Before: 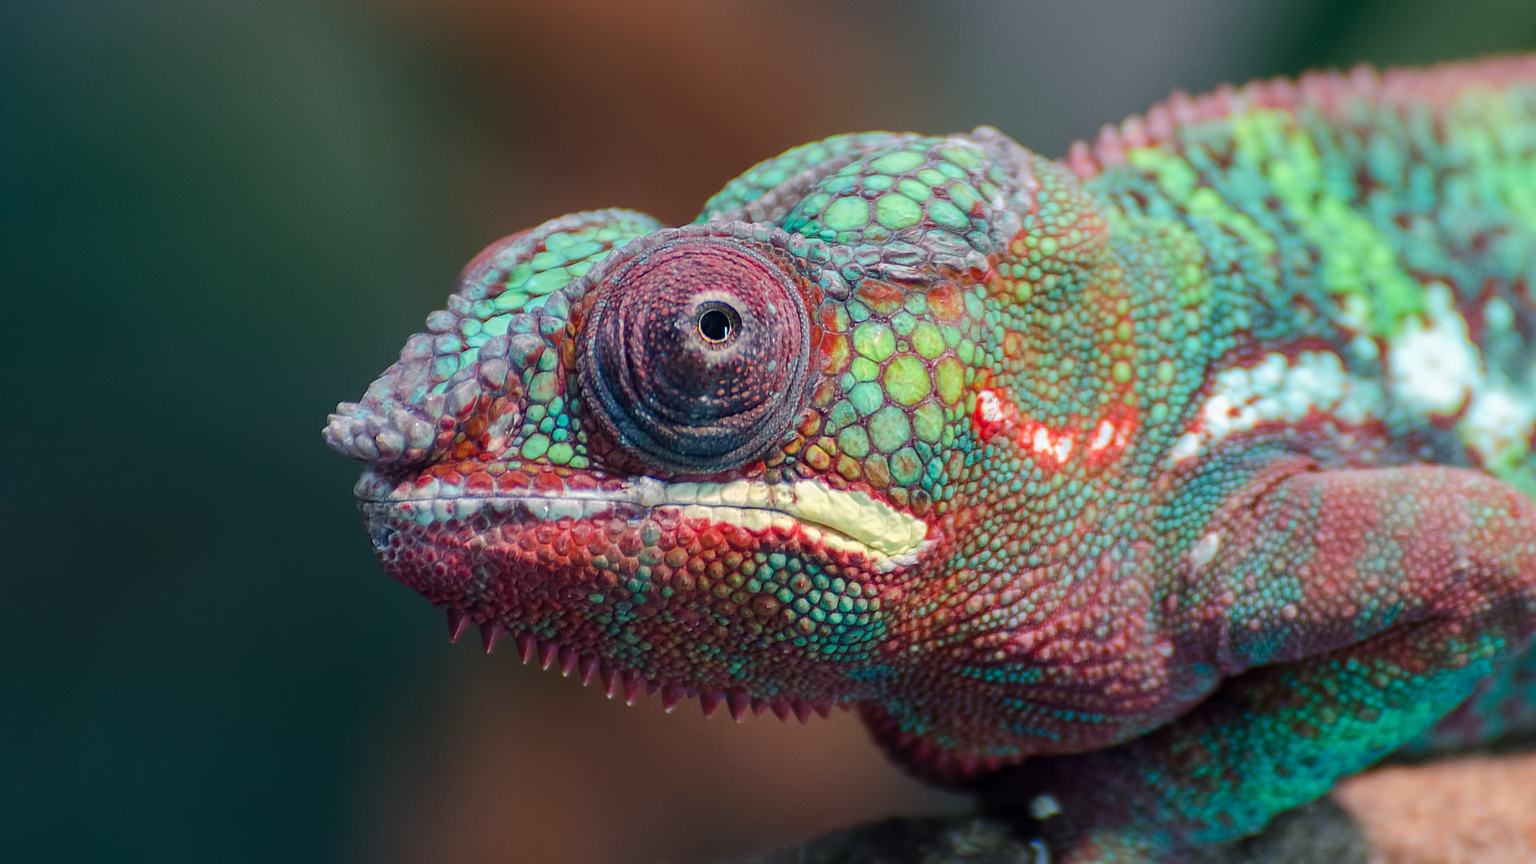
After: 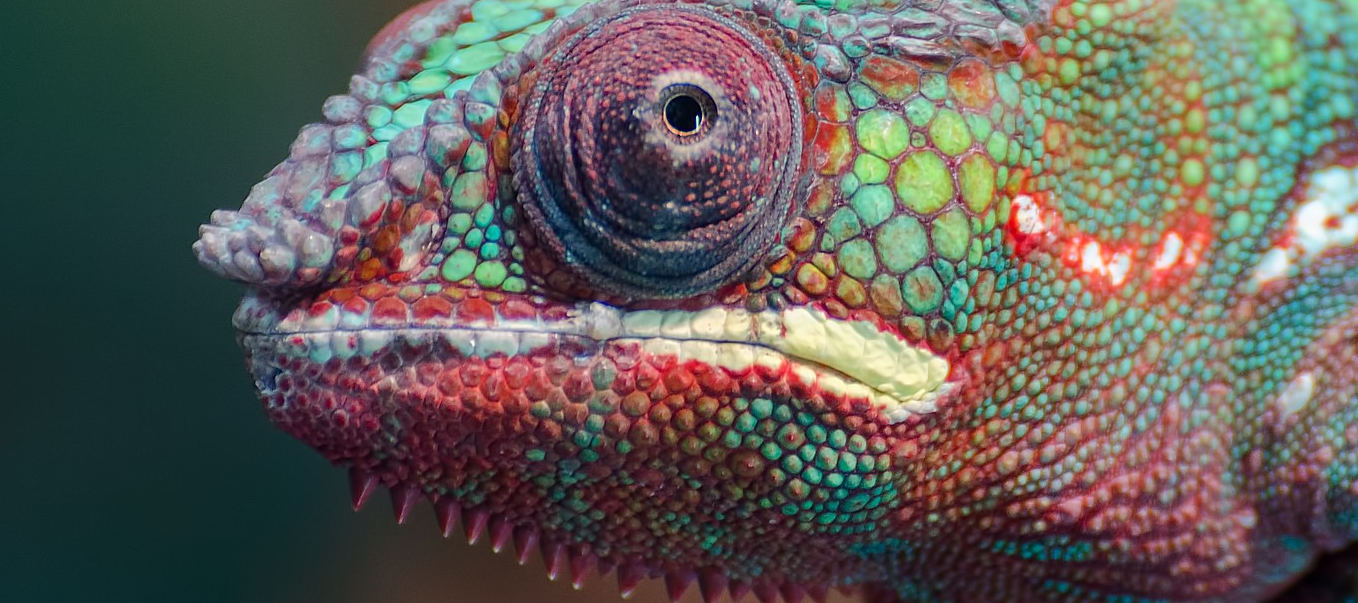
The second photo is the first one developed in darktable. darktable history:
crop: left 10.947%, top 27.183%, right 18.276%, bottom 16.944%
